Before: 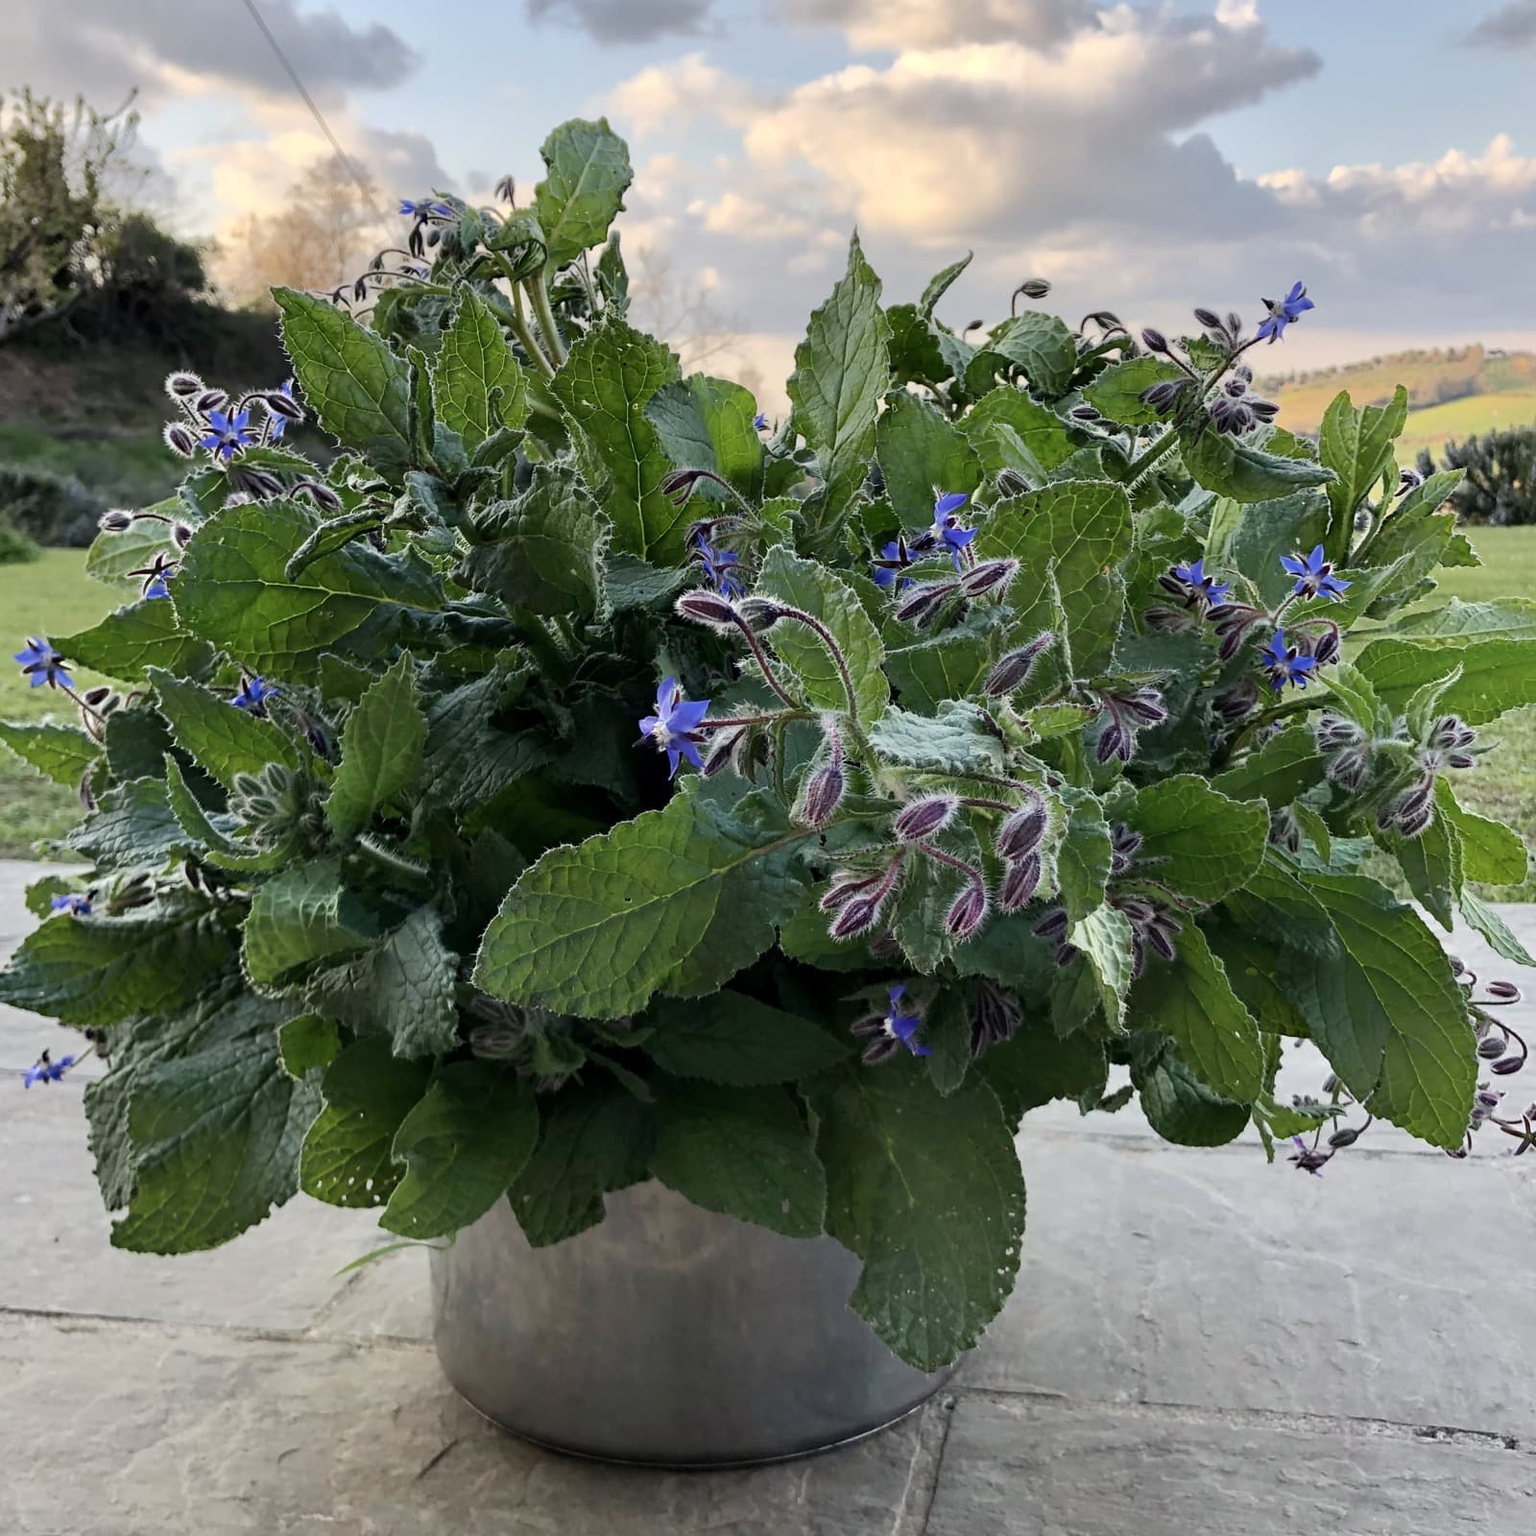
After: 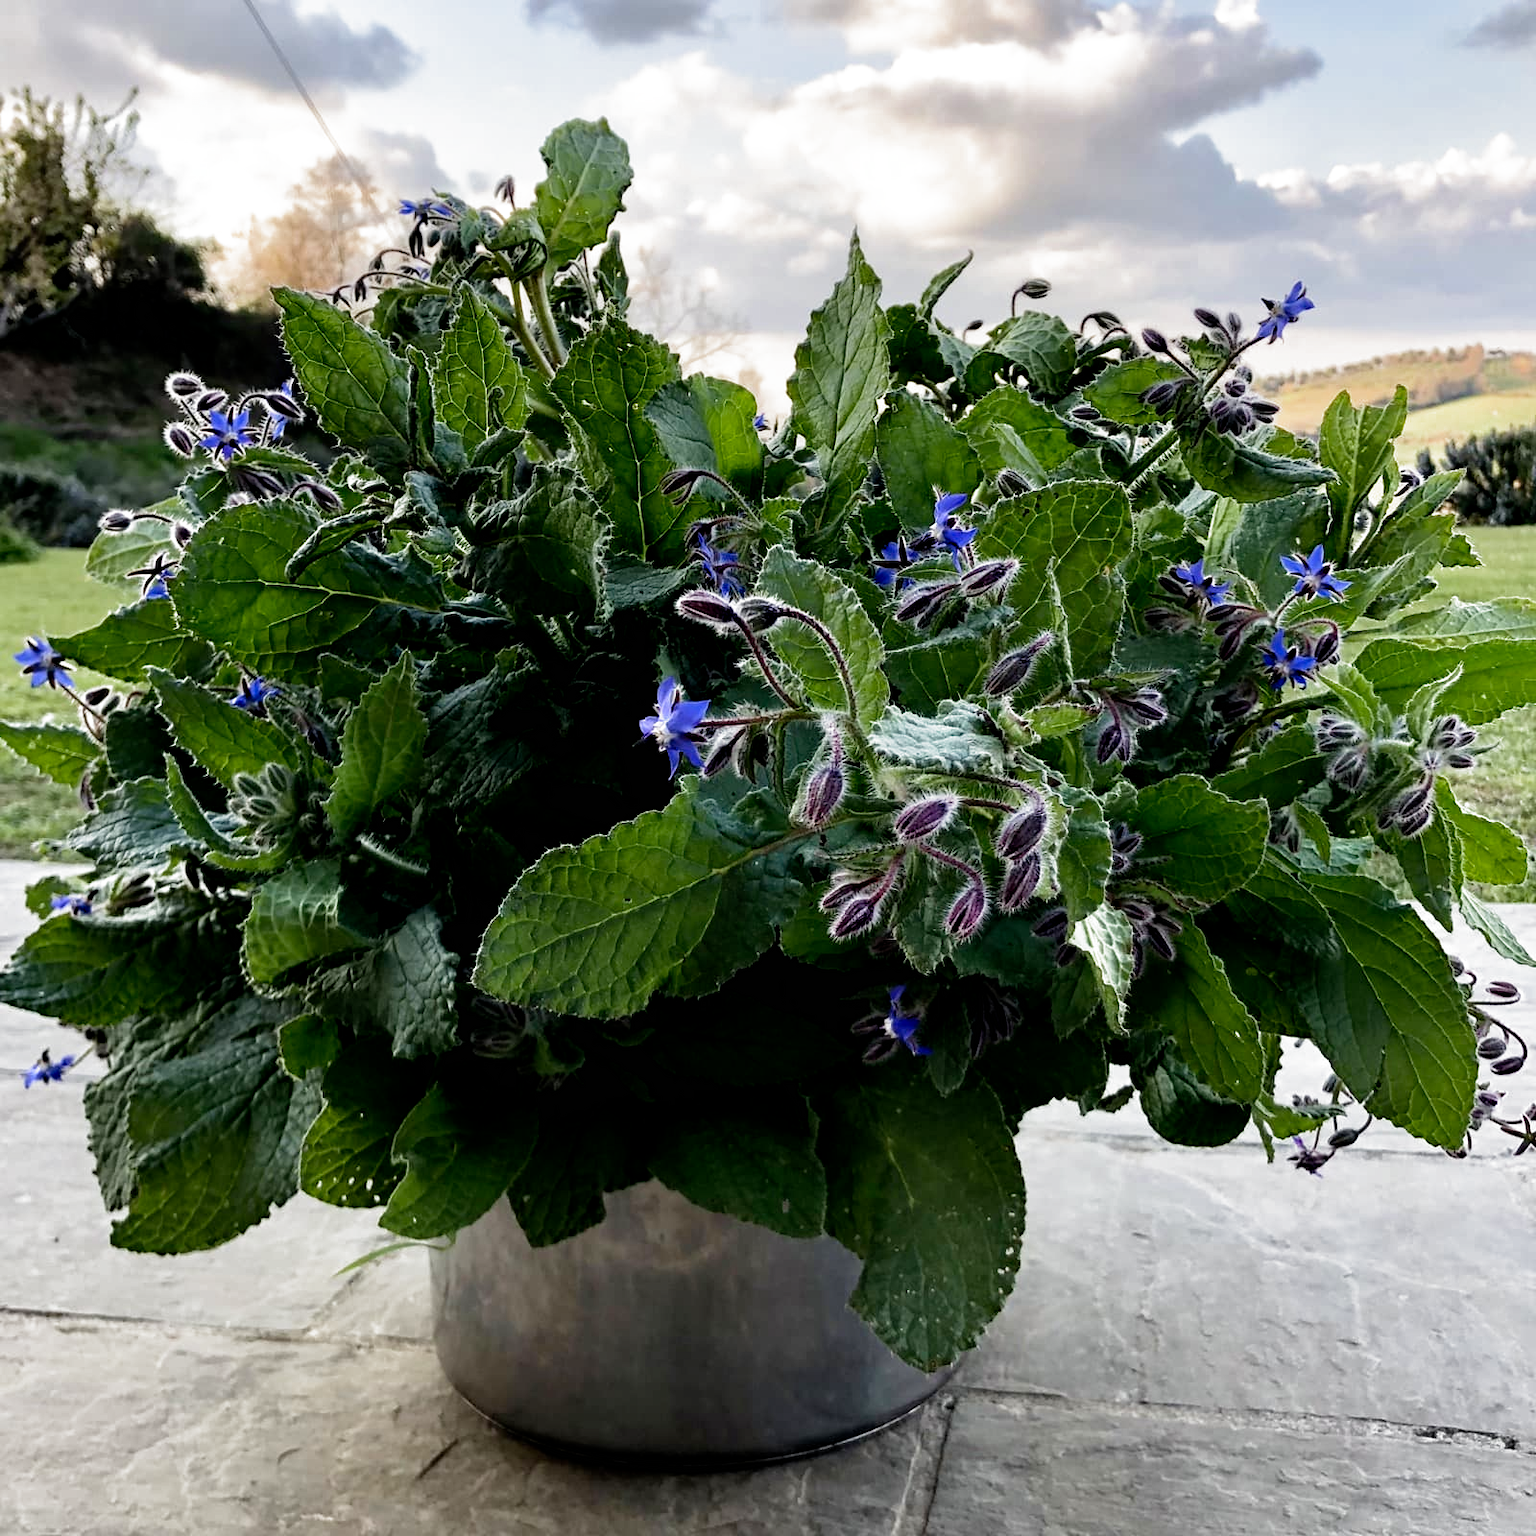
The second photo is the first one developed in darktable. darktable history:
filmic rgb: black relative exposure -8.21 EV, white relative exposure 2.2 EV, target white luminance 99.879%, hardness 7.11, latitude 74.93%, contrast 1.324, highlights saturation mix -2.33%, shadows ↔ highlights balance 29.93%, preserve chrominance no, color science v5 (2021)
exposure: black level correction 0.005, exposure 0.016 EV, compensate highlight preservation false
